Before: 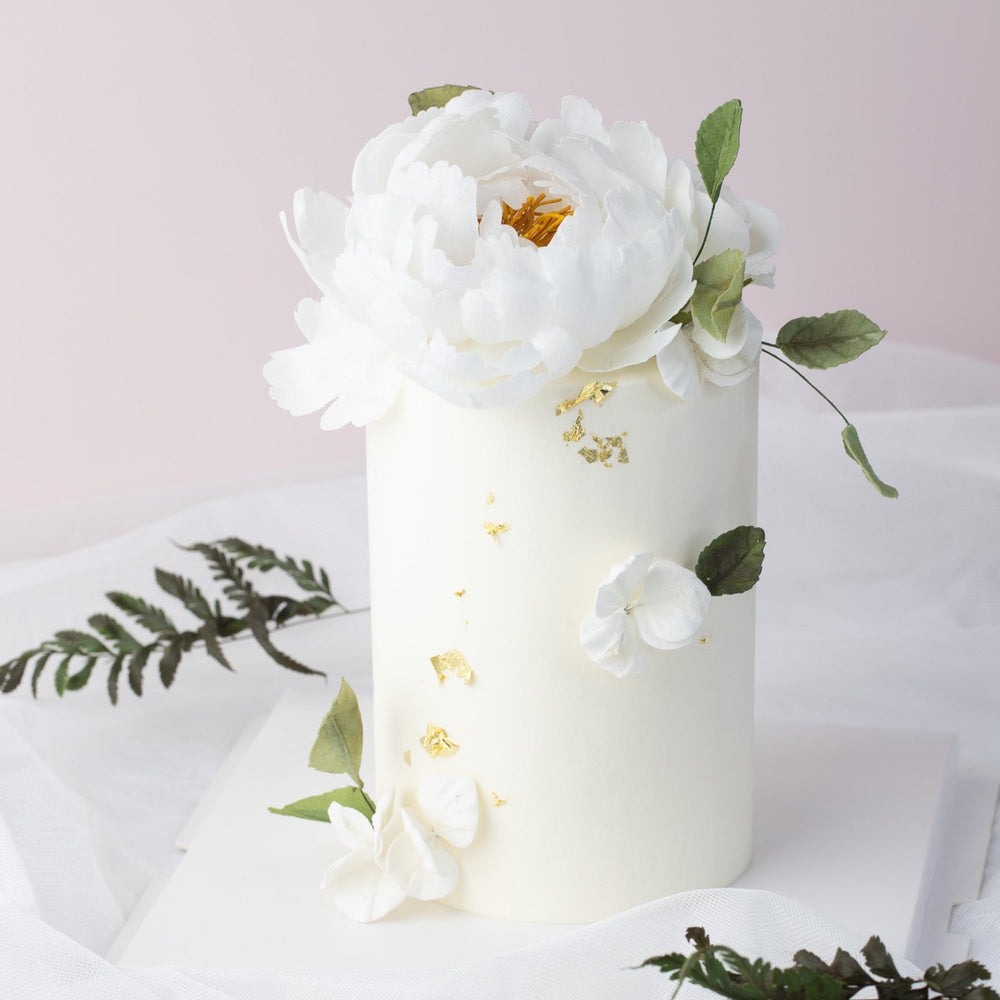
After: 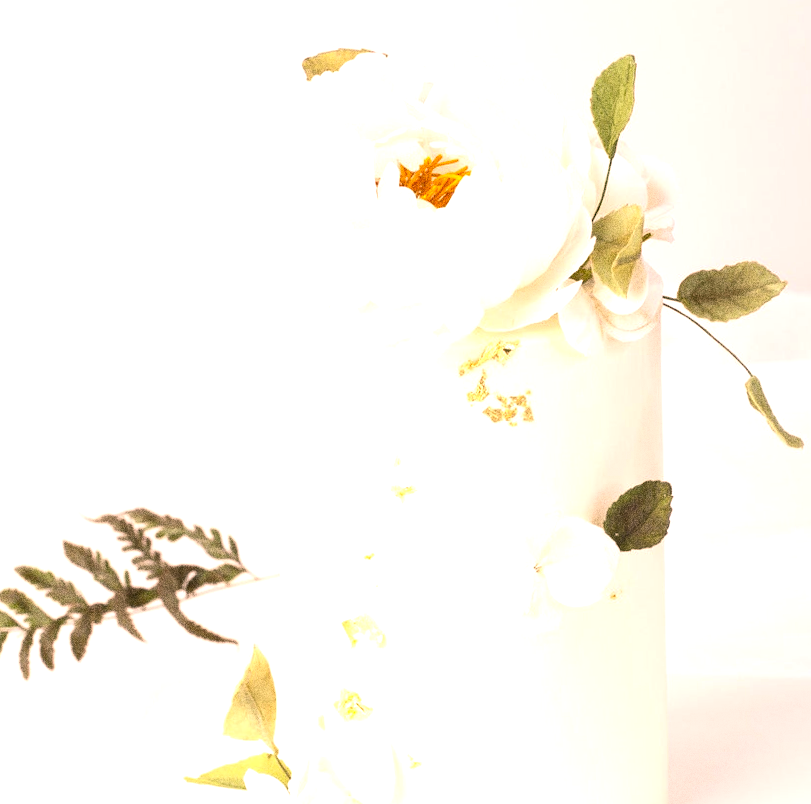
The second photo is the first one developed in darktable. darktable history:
color balance rgb: shadows lift › luminance -5%, shadows lift › chroma 1.1%, shadows lift › hue 219°, power › luminance 10%, power › chroma 2.83%, power › hue 60°, highlights gain › chroma 4.52%, highlights gain › hue 33.33°, saturation formula JzAzBz (2021)
white balance: emerald 1
crop and rotate: left 10.77%, top 5.1%, right 10.41%, bottom 16.76%
exposure: black level correction 0, exposure 1.1 EV, compensate exposure bias true, compensate highlight preservation false
rotate and perspective: rotation -1.77°, lens shift (horizontal) 0.004, automatic cropping off
grain: coarseness 10.62 ISO, strength 55.56%
